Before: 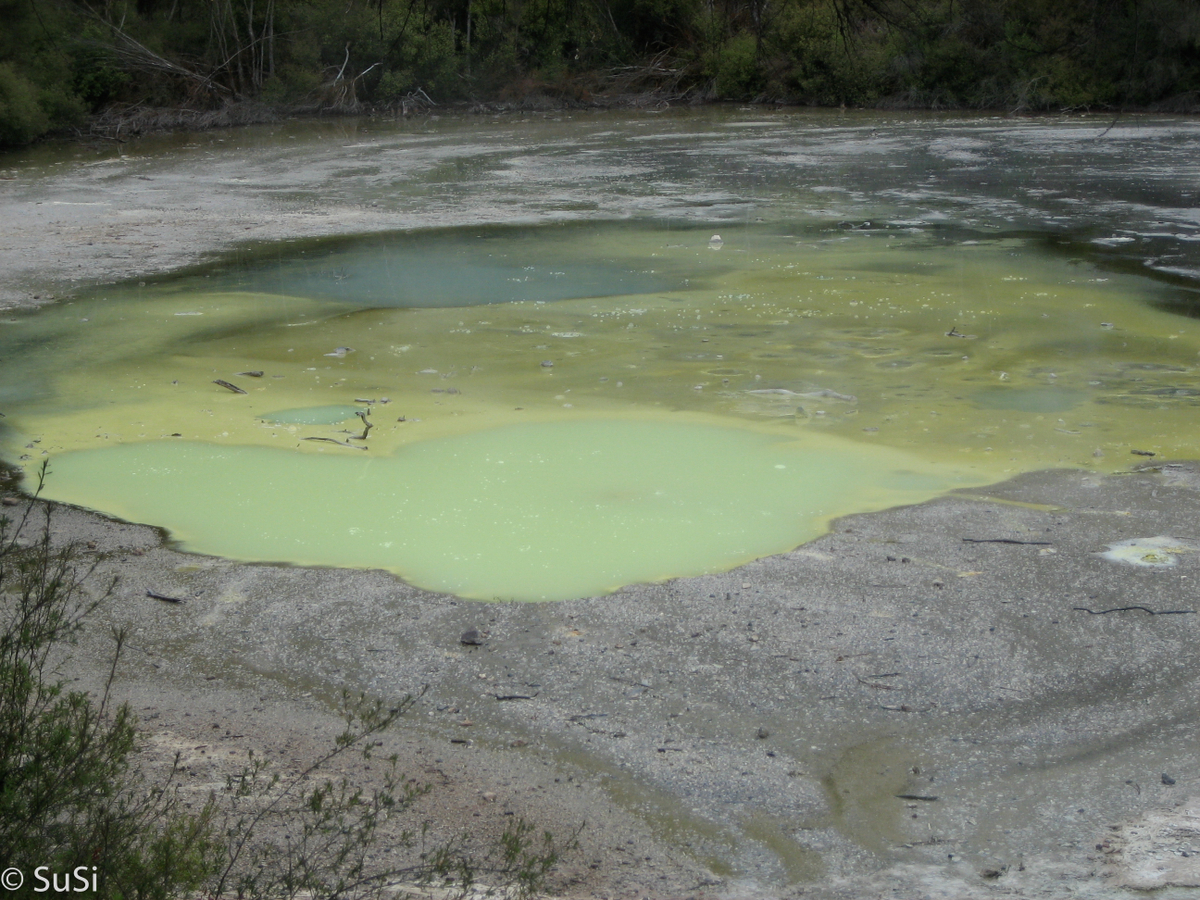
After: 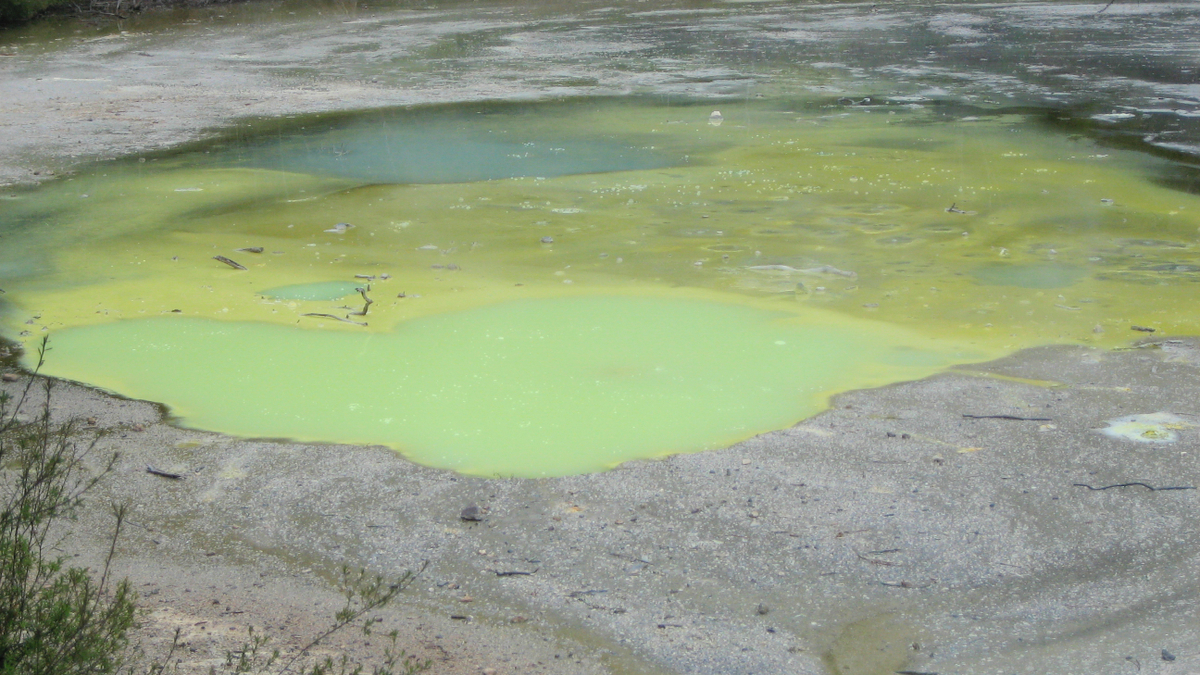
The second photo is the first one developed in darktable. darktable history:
contrast brightness saturation: contrast 0.07, brightness 0.18, saturation 0.4
crop: top 13.819%, bottom 11.169%
